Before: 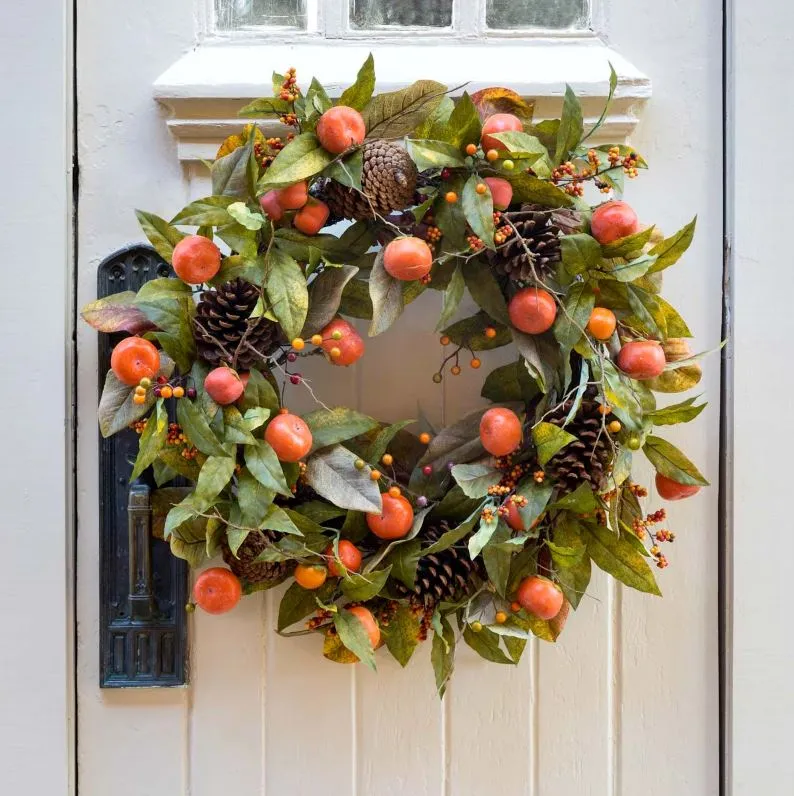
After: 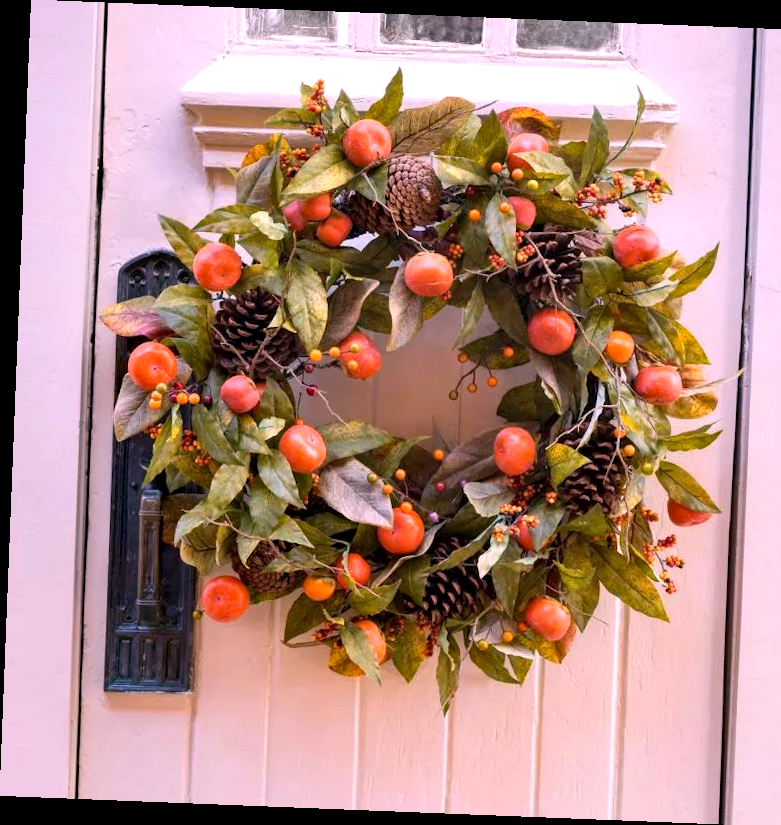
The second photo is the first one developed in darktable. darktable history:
crop and rotate: right 5.167%
white balance: red 1.188, blue 1.11
local contrast: highlights 100%, shadows 100%, detail 120%, midtone range 0.2
rotate and perspective: rotation 2.27°, automatic cropping off
haze removal: compatibility mode true, adaptive false
